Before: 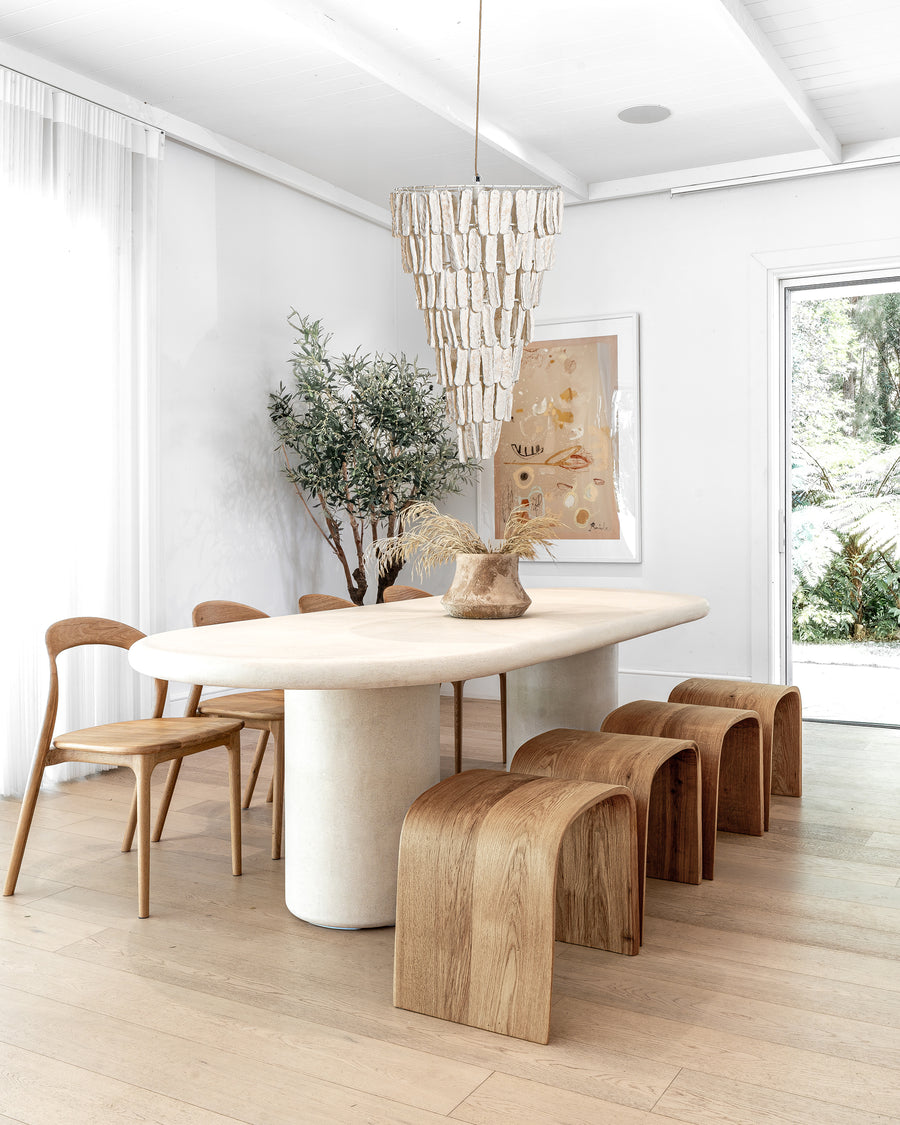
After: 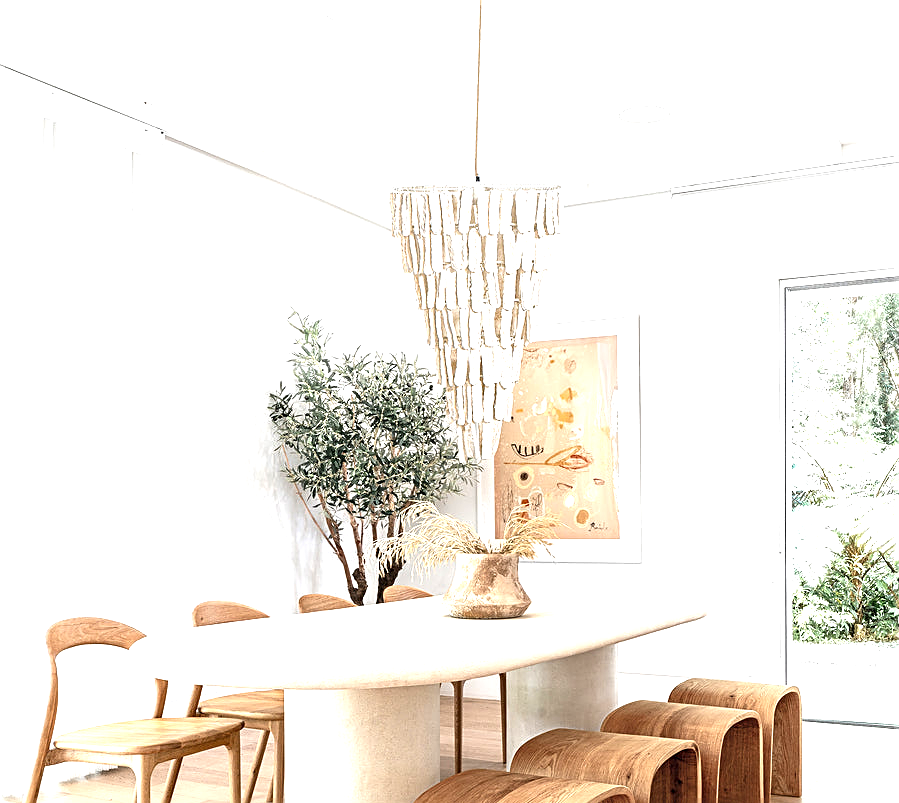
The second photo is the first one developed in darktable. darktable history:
sharpen: on, module defaults
crop: bottom 28.576%
exposure: black level correction 0, exposure 1.1 EV, compensate exposure bias true, compensate highlight preservation false
